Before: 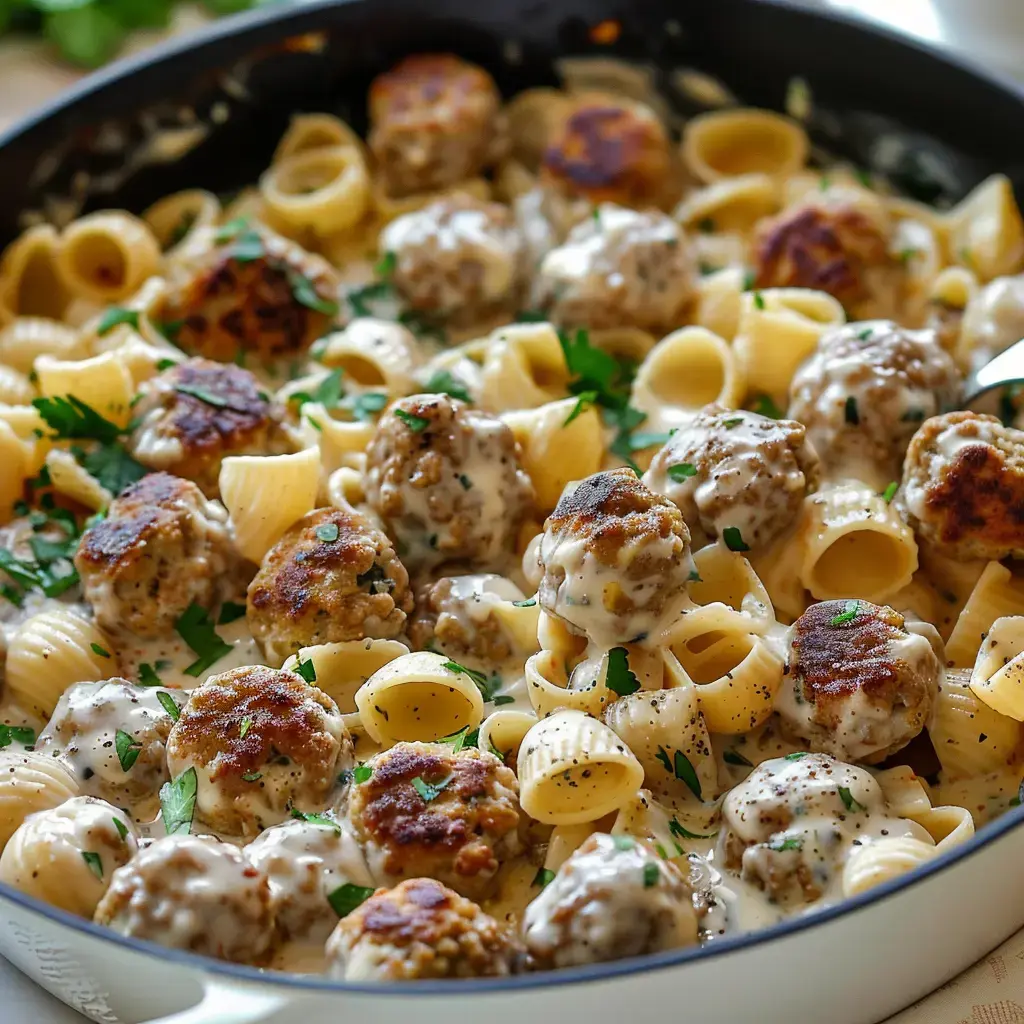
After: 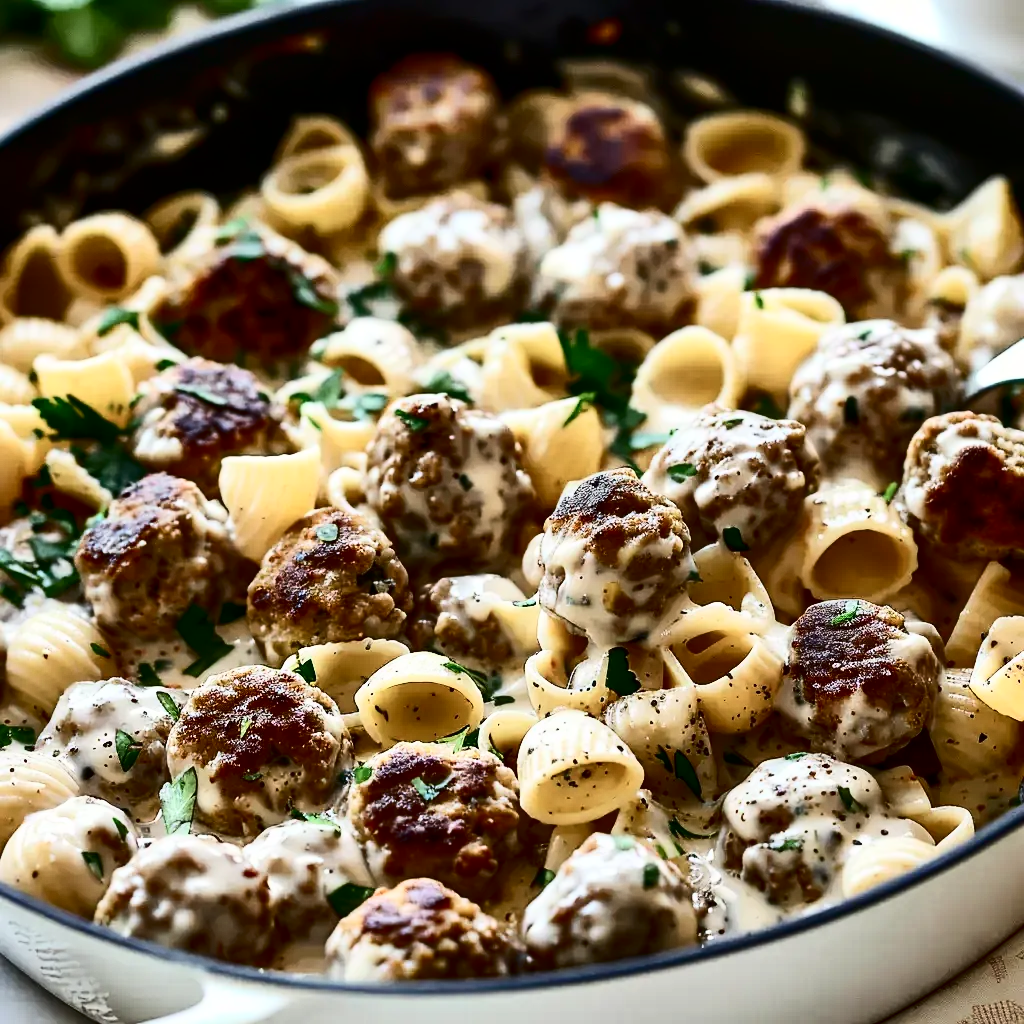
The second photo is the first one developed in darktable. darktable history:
contrast brightness saturation: contrast 0.505, saturation -0.095
